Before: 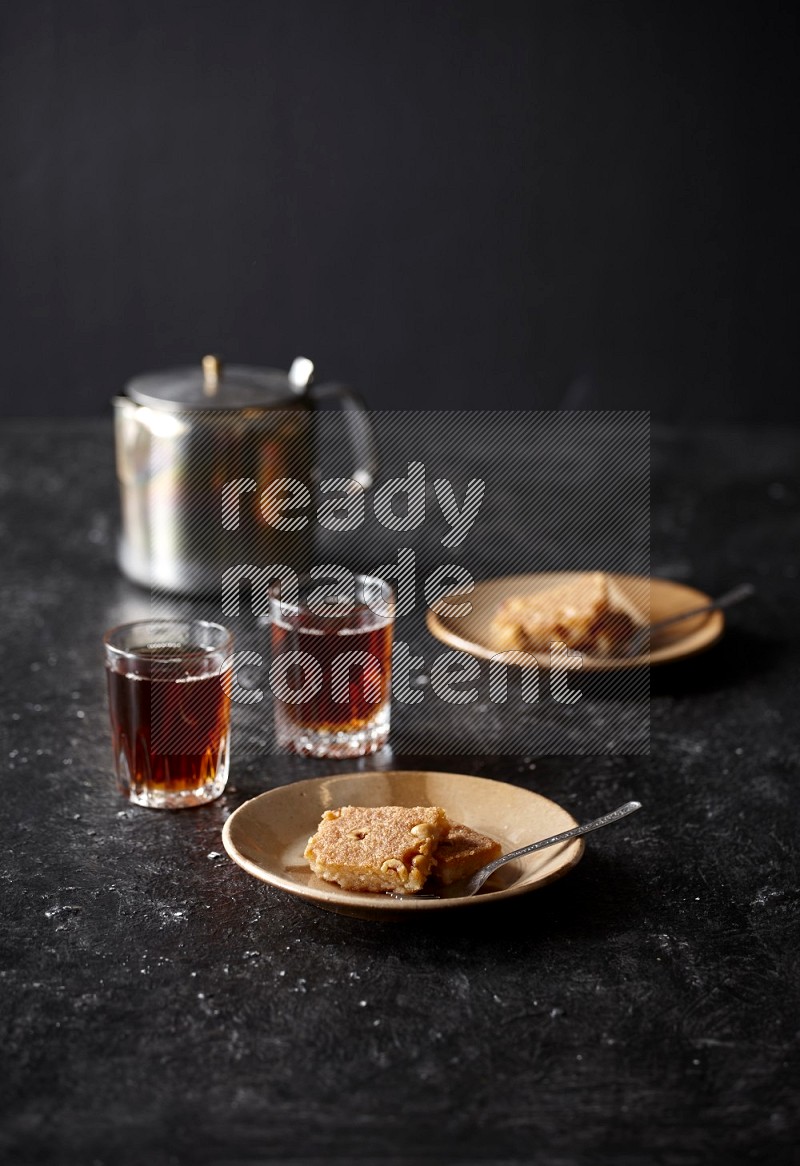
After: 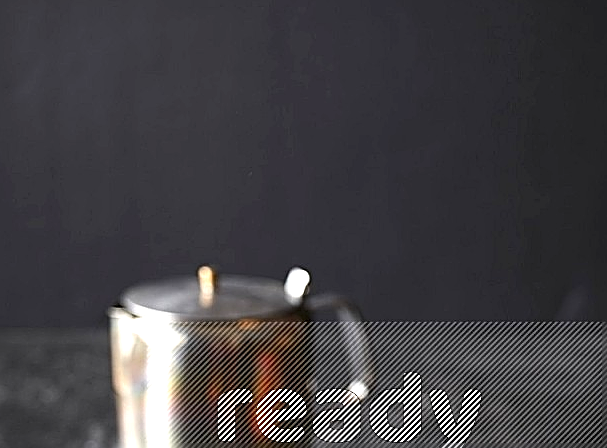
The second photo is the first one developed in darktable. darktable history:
crop: left 0.518%, top 7.634%, right 23.575%, bottom 53.915%
sharpen: radius 1.719, amount 1.29
color zones: curves: ch1 [(0.239, 0.552) (0.75, 0.5)]; ch2 [(0.25, 0.462) (0.749, 0.457)]
exposure: black level correction 0, exposure 0.702 EV, compensate exposure bias true, compensate highlight preservation false
tone equalizer: on, module defaults
